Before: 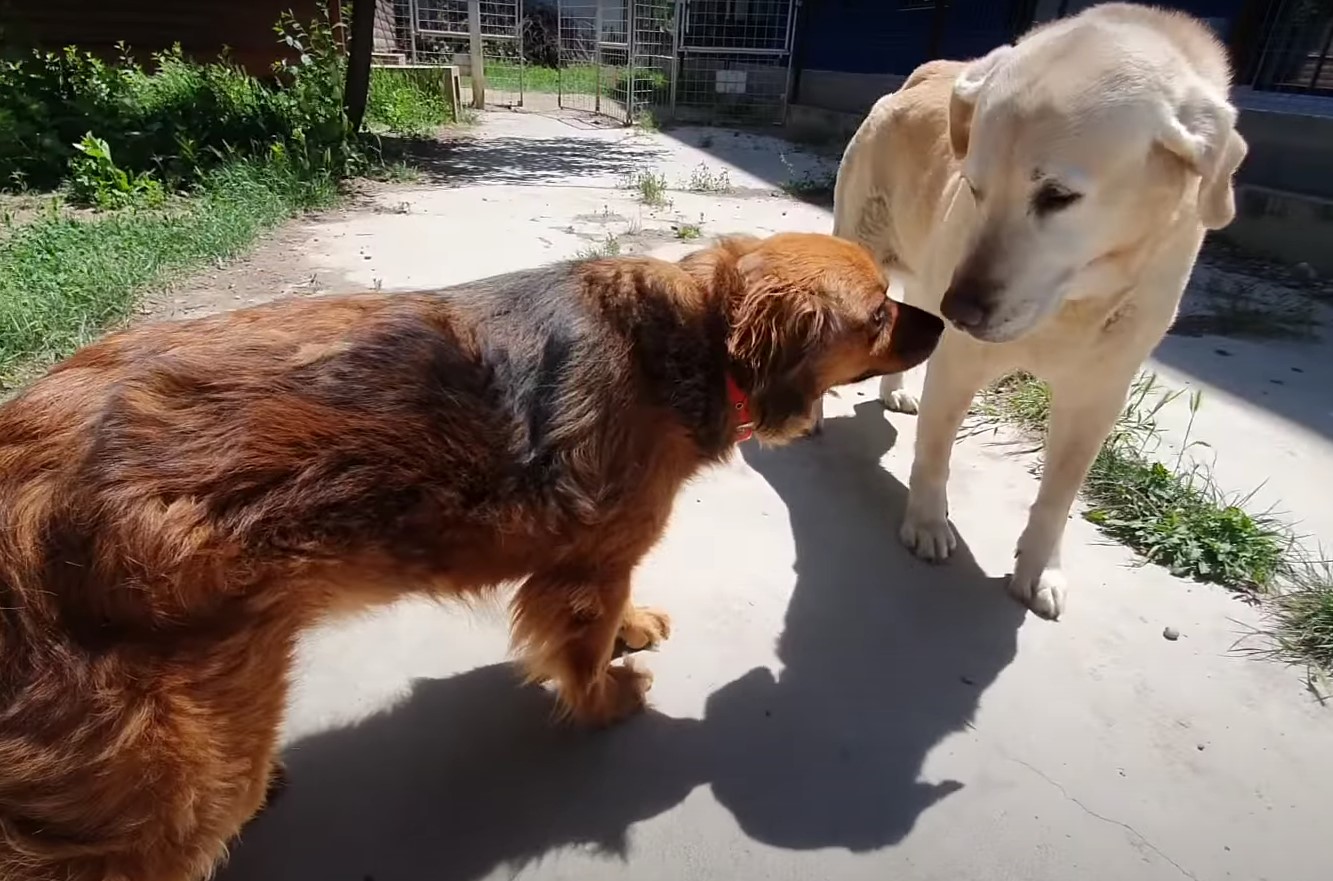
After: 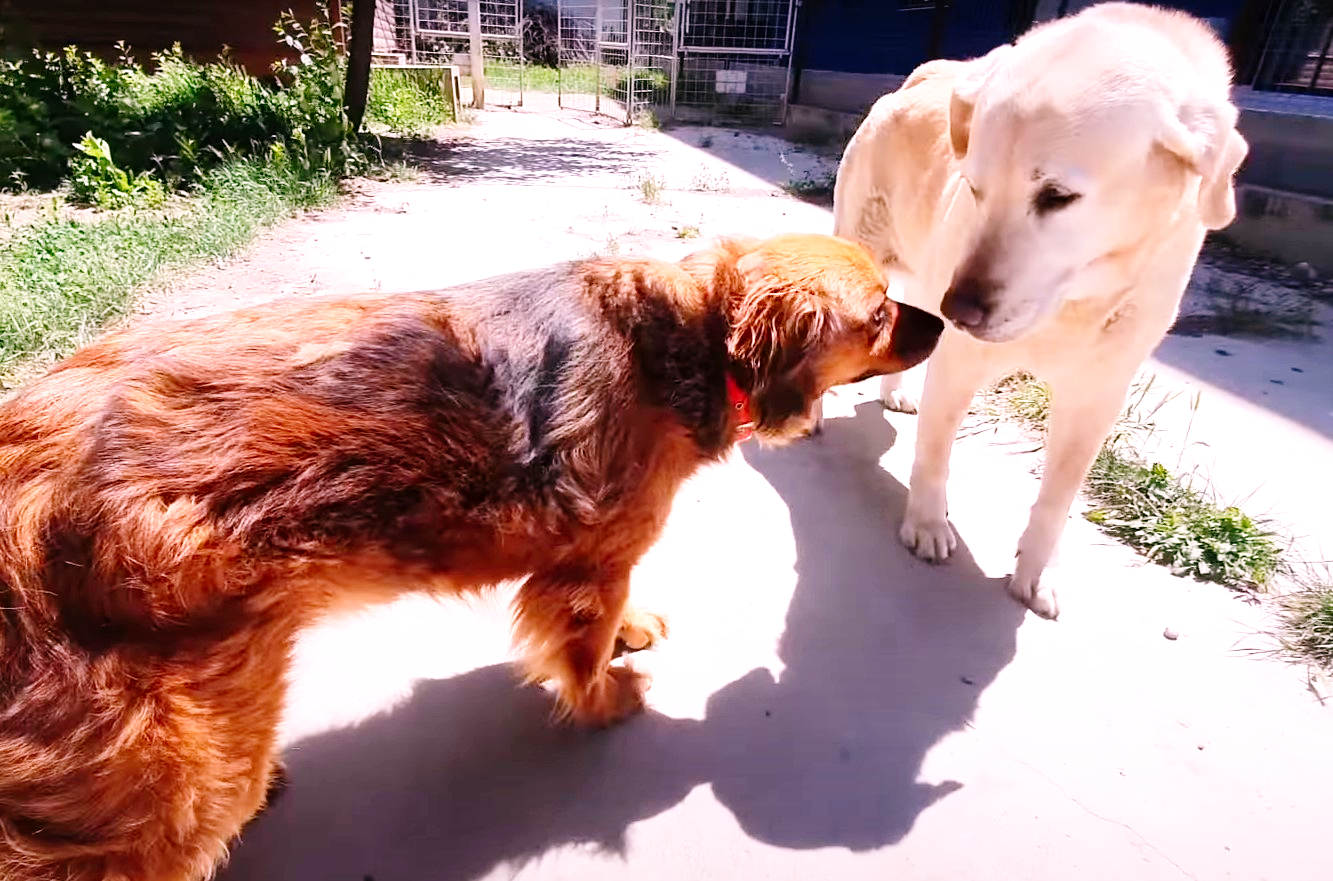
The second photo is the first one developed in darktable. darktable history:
white balance: red 1.188, blue 1.11
exposure: exposure 0.4 EV, compensate highlight preservation false
base curve: curves: ch0 [(0, 0) (0.008, 0.007) (0.022, 0.029) (0.048, 0.089) (0.092, 0.197) (0.191, 0.399) (0.275, 0.534) (0.357, 0.65) (0.477, 0.78) (0.542, 0.833) (0.799, 0.973) (1, 1)], preserve colors none
